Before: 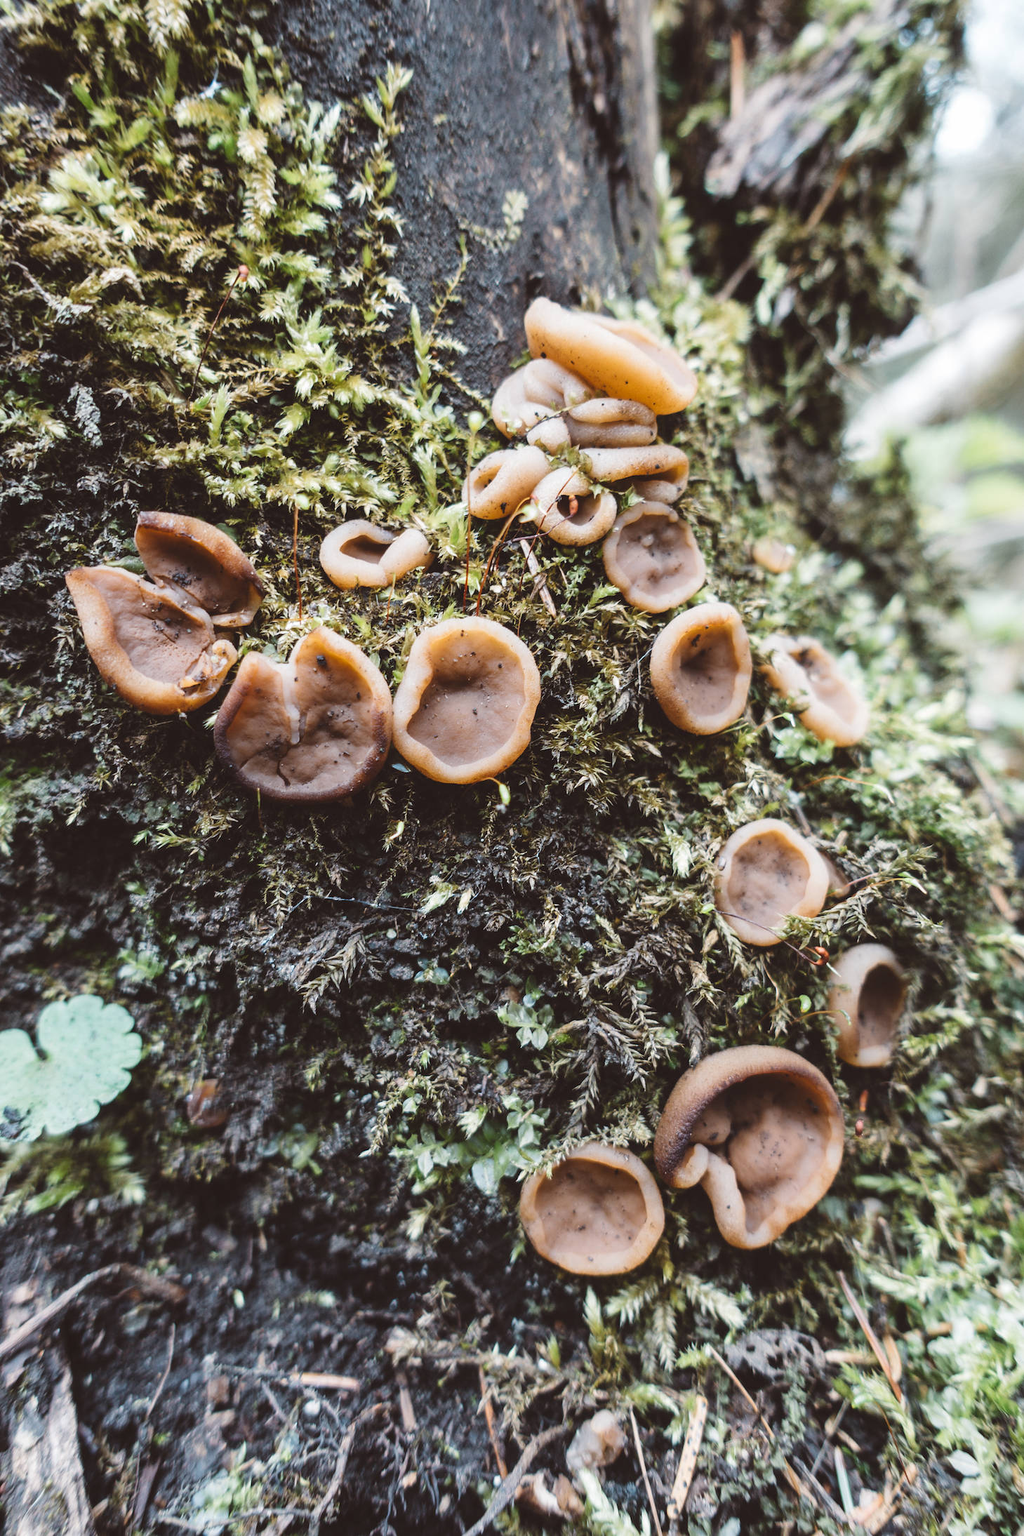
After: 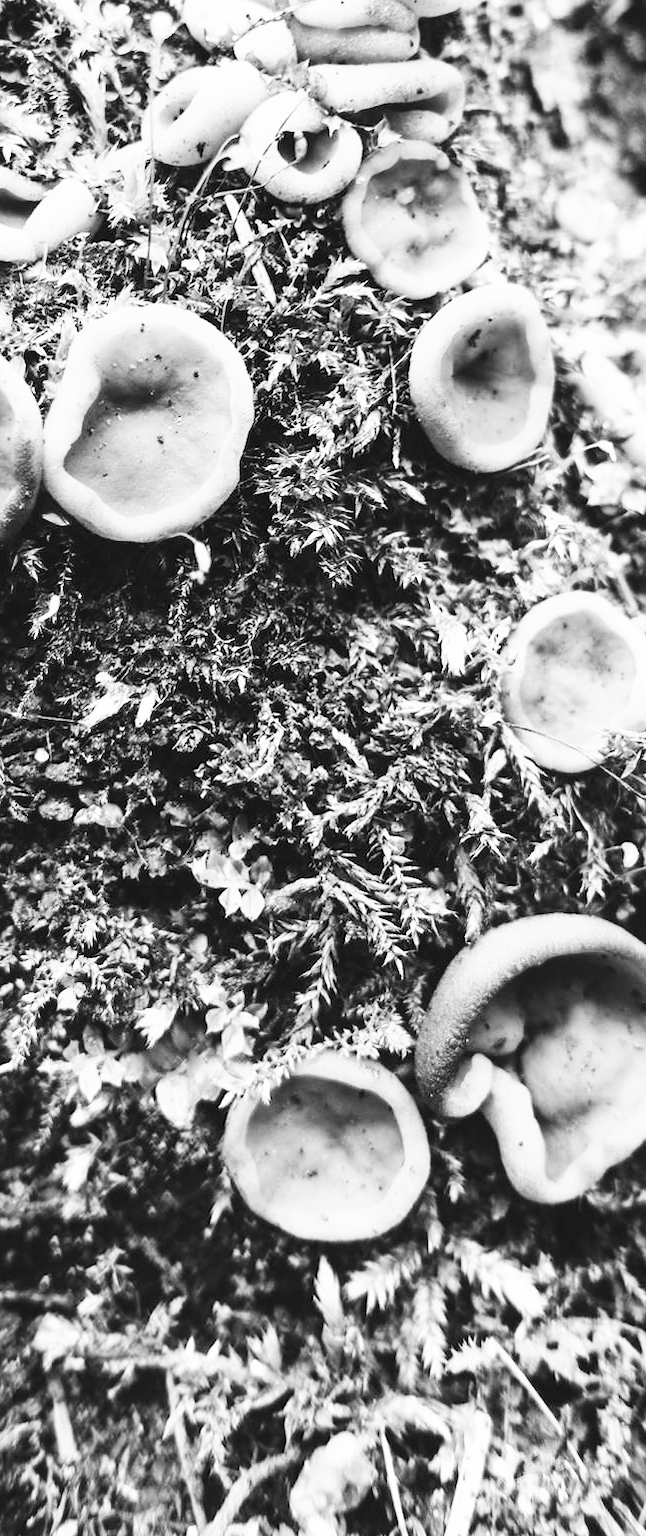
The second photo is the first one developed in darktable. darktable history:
base curve: curves: ch0 [(0, 0) (0.007, 0.004) (0.027, 0.03) (0.046, 0.07) (0.207, 0.54) (0.442, 0.872) (0.673, 0.972) (1, 1)], preserve colors none
monochrome: on, module defaults
crop: left 35.432%, top 26.233%, right 20.145%, bottom 3.432%
